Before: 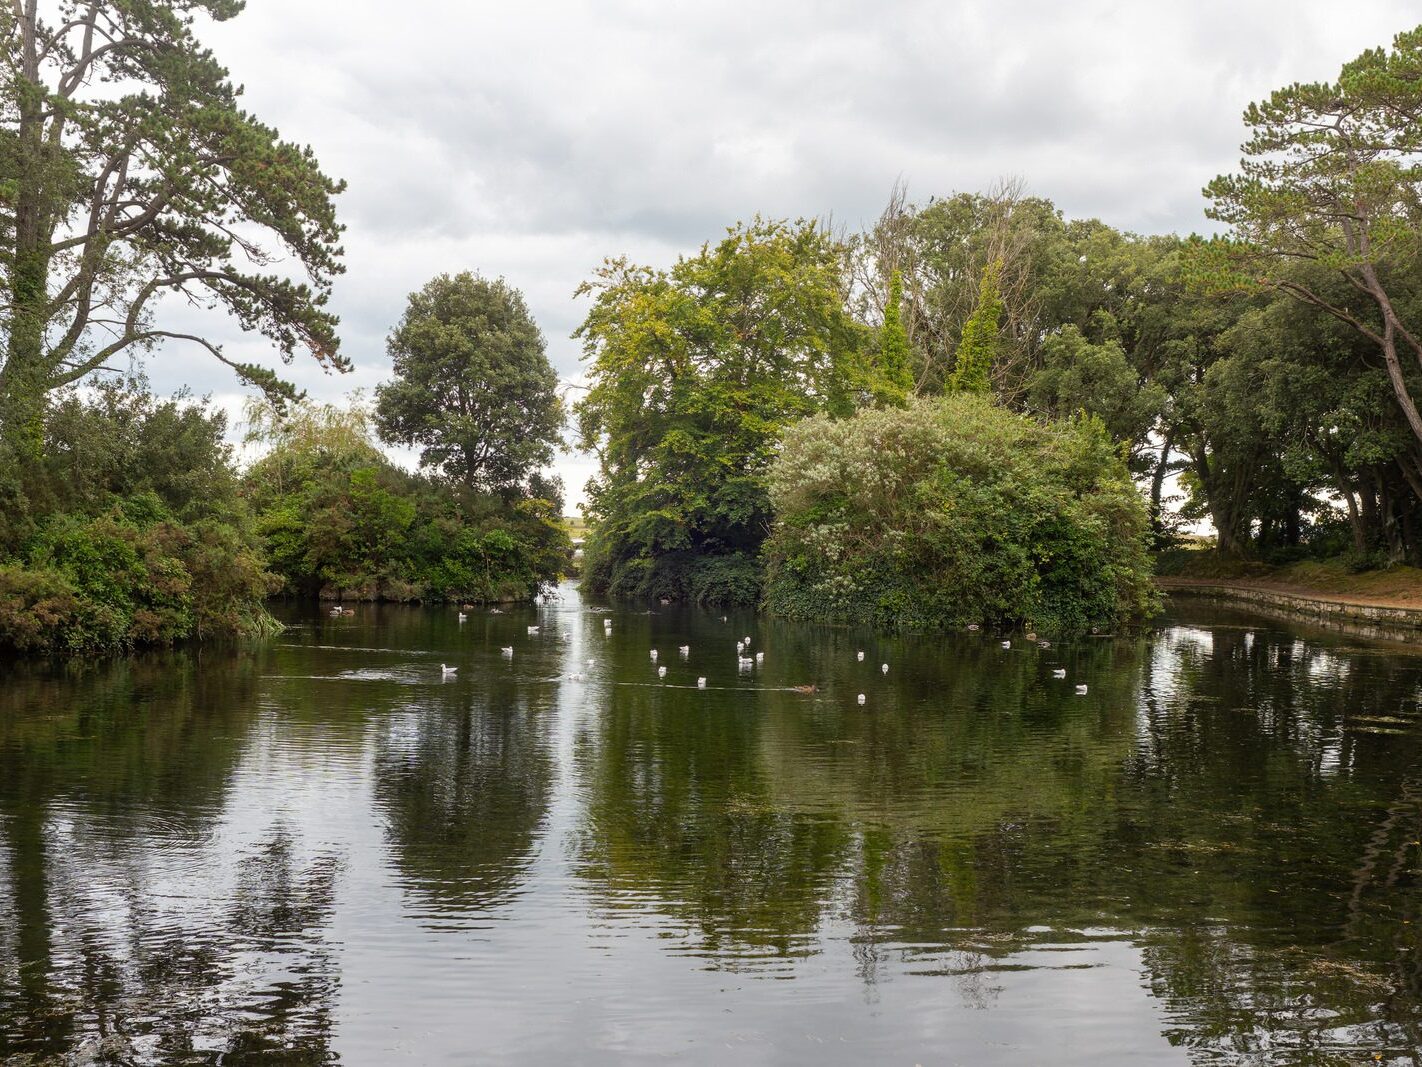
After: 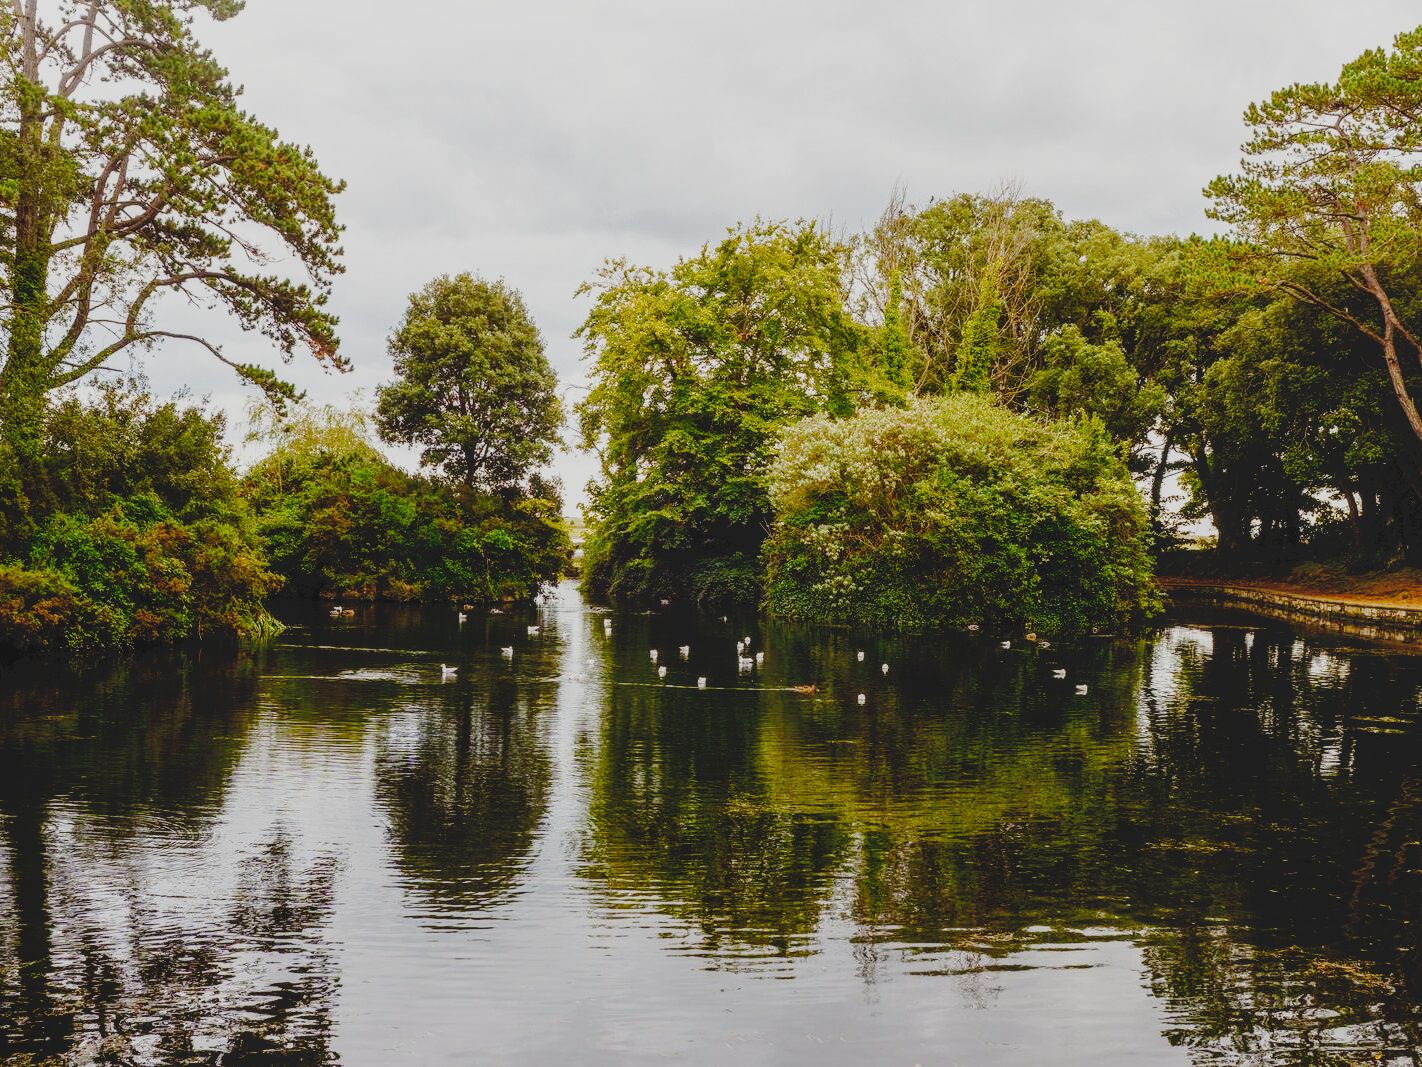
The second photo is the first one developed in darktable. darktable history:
filmic rgb: black relative exposure -7.2 EV, white relative exposure 5.36 EV, hardness 3.03, preserve chrominance no, color science v5 (2021)
local contrast: detail 109%
tone curve: curves: ch0 [(0, 0) (0.003, 0.085) (0.011, 0.086) (0.025, 0.086) (0.044, 0.088) (0.069, 0.093) (0.1, 0.102) (0.136, 0.12) (0.177, 0.157) (0.224, 0.203) (0.277, 0.277) (0.335, 0.36) (0.399, 0.463) (0.468, 0.559) (0.543, 0.626) (0.623, 0.703) (0.709, 0.789) (0.801, 0.869) (0.898, 0.927) (1, 1)], preserve colors none
color balance rgb: power › luminance -3.742%, power › chroma 0.542%, power › hue 42.03°, linear chroma grading › global chroma 10.603%, perceptual saturation grading › global saturation 25.12%, perceptual saturation grading › highlights -50.466%, perceptual saturation grading › shadows 30.29%, global vibrance 20.506%
